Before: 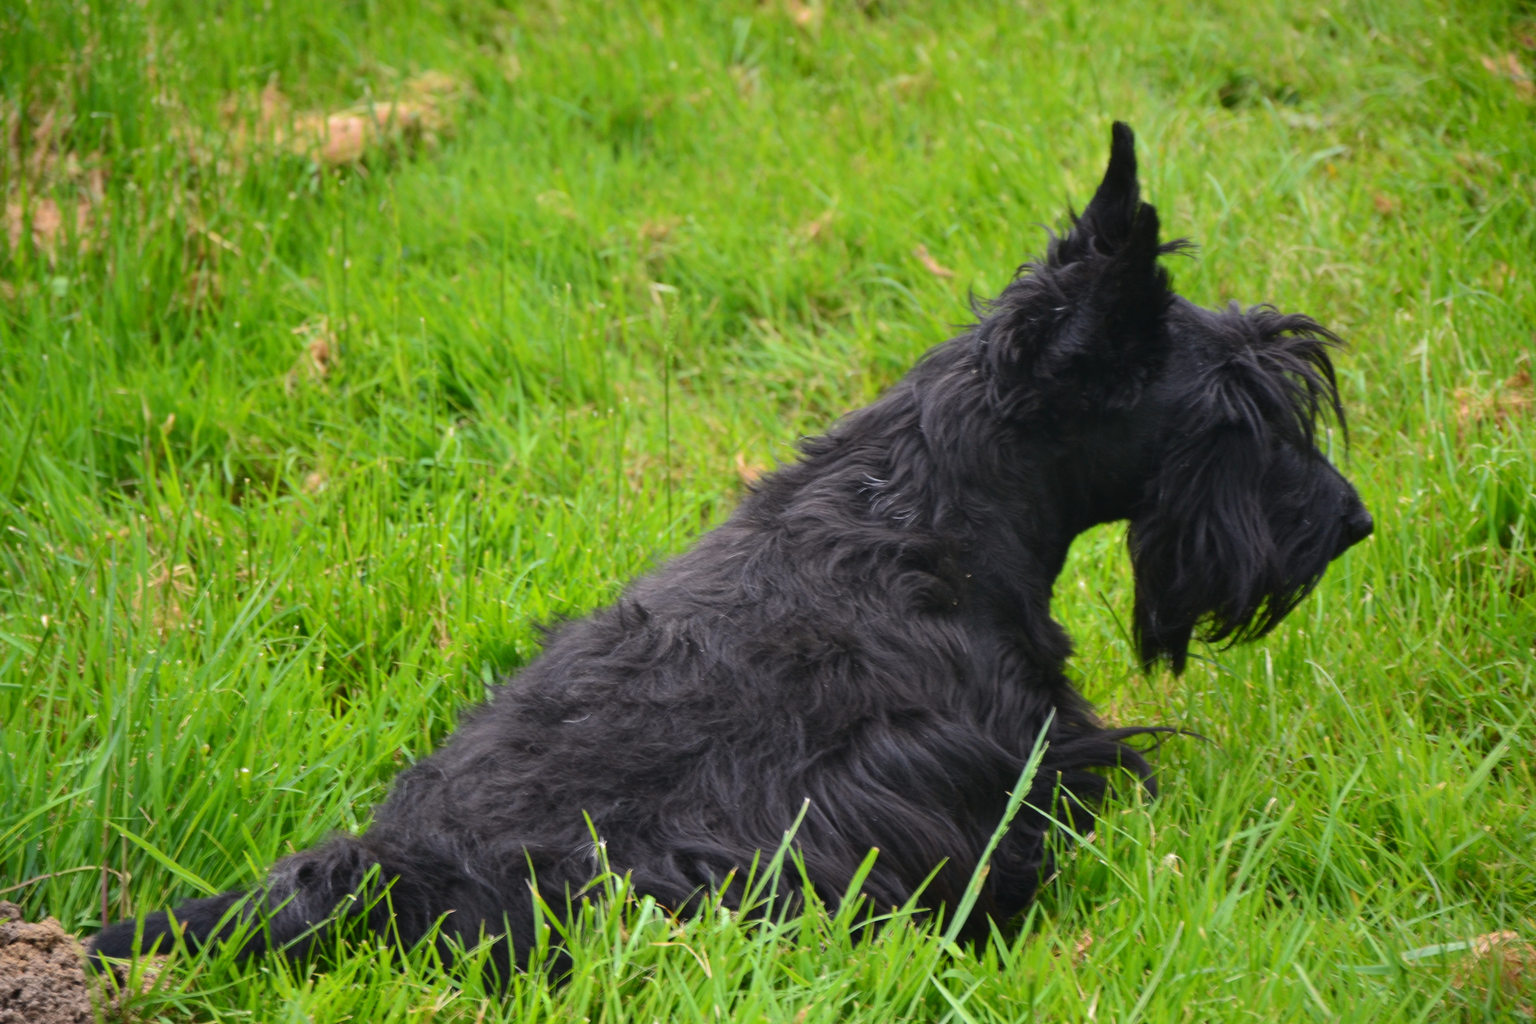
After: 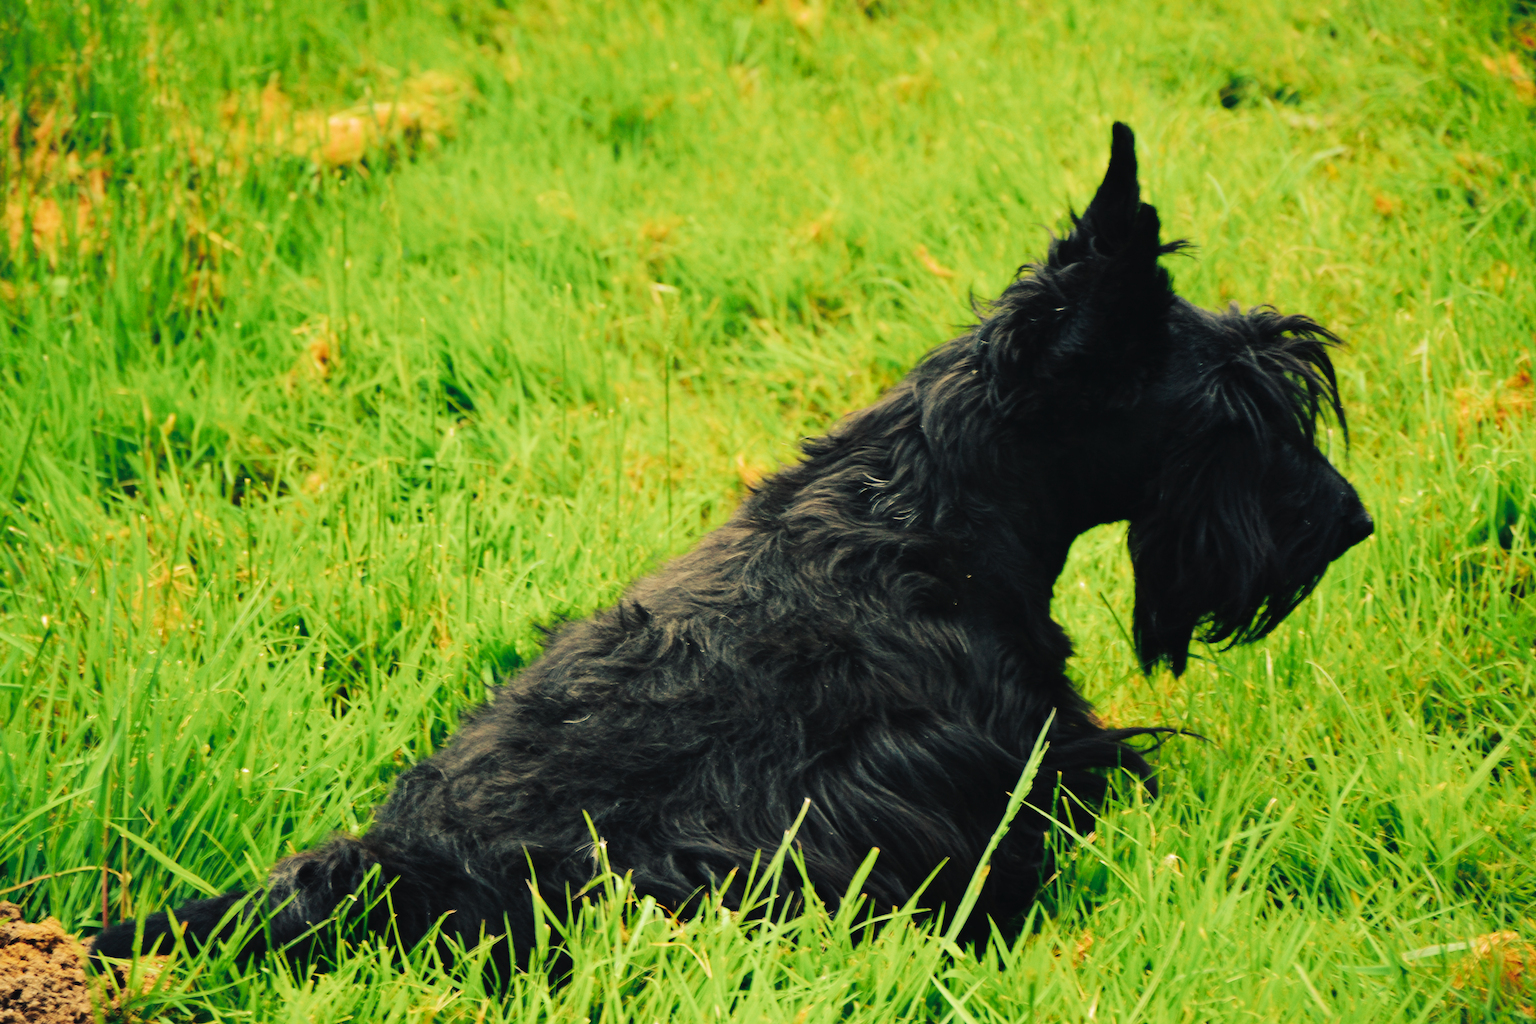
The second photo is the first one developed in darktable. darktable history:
tone curve: curves: ch0 [(0, 0) (0.003, 0.003) (0.011, 0.009) (0.025, 0.018) (0.044, 0.027) (0.069, 0.034) (0.1, 0.043) (0.136, 0.056) (0.177, 0.084) (0.224, 0.138) (0.277, 0.203) (0.335, 0.329) (0.399, 0.451) (0.468, 0.572) (0.543, 0.671) (0.623, 0.754) (0.709, 0.821) (0.801, 0.88) (0.898, 0.938) (1, 1)], preserve colors none
color look up table: target L [92.62, 91.16, 82.31, 69.86, 65.21, 66.43, 60.53, 49.42, 36.11, 38.09, 19.91, 200.77, 102.77, 86.48, 75.95, 73.76, 69.81, 66.1, 58.75, 52.92, 51.34, 57.19, 52.88, 53.82, 44.31, 24.03, 9.506, 95.59, 84.24, 72.46, 86.61, 70.2, 63.45, 55.36, 78.92, 66.32, 43.03, 30.39, 35.27, 20.44, 2.049, 90.69, 89.69, 73.58, 66.67, 63.07, 68.27, 51.24, 38.12], target a [-19.95, -24.93, -45.3, -17.24, -38.88, -8.544, -38.25, -25.34, -18.61, -19.92, -8.949, 0, 0, -2.948, 19.79, 17.19, 33.49, 31.79, 8.198, 18.42, 18.41, 45.36, 52.86, 49.01, 31.88, 27.33, 16.63, 14.56, 15.48, 18.39, 16.72, 21.18, 40.17, 10.69, 16.68, 8.59, 8.539, 27.88, 16.63, 10.18, -0.205, -27.21, -32.23, -31.74, -25.86, -13.31, -2.472, -15, -11.58], target b [63.19, 52.8, 53.83, 31.77, 46.14, 55.42, 37.24, 16.82, 18.89, 12.58, 11.2, -0.001, -0.002, 65.13, 47.34, 65.67, 31.09, 49.95, 26.91, 38.69, 34.2, 35.38, 23.02, 41.94, 16.67, 14.15, 9.025, 11.85, 16.54, 25.87, 8.364, 19.1, 21.98, 9.518, 11.7, -19.06, -14.86, -0.765, -18.58, -15.08, -6.796, 4.567, 3.003, 27.66, 3.357, -1.993, -15.66, -0.752, -0.712], num patches 49
